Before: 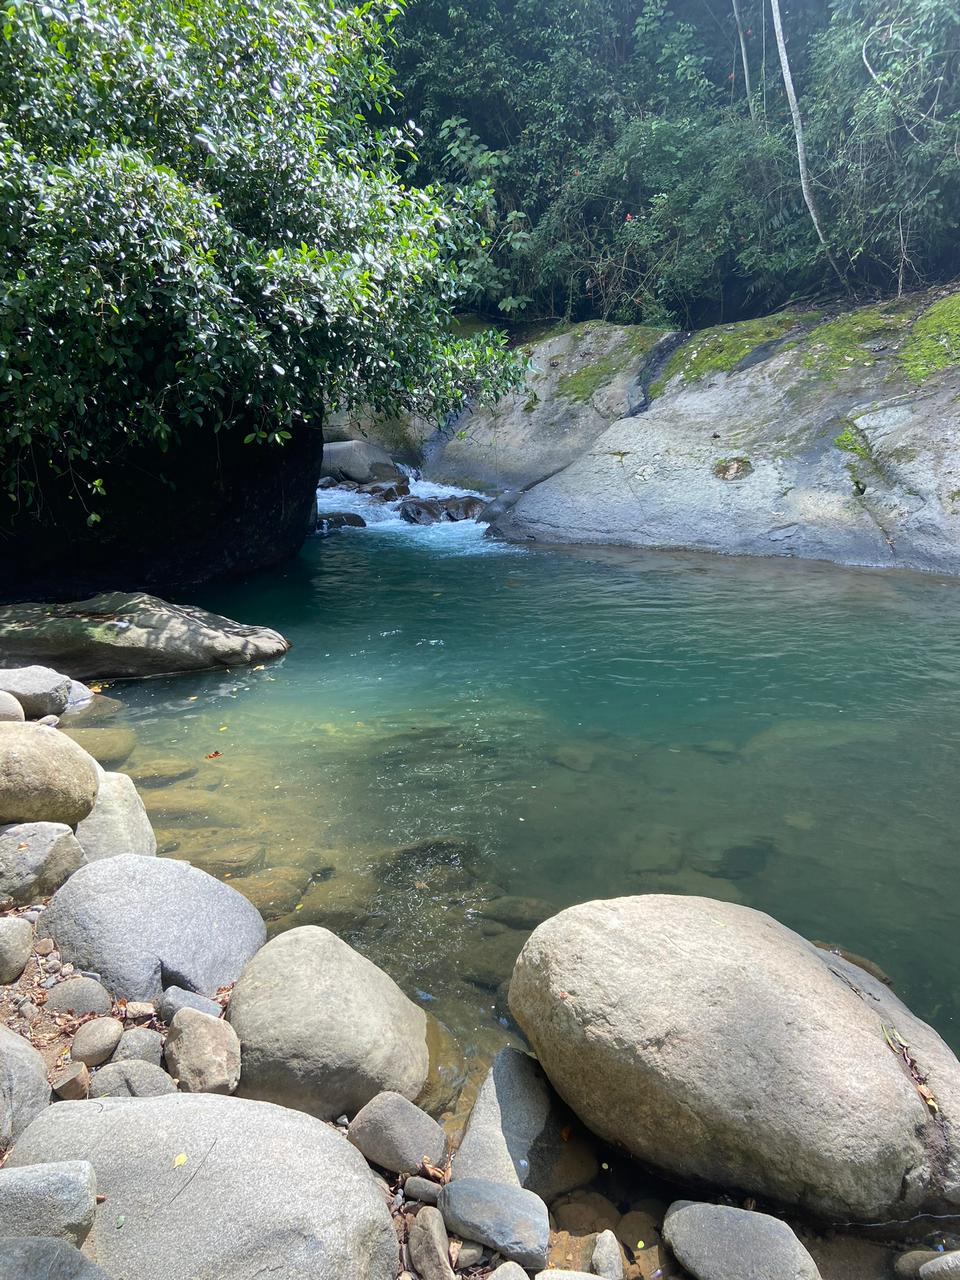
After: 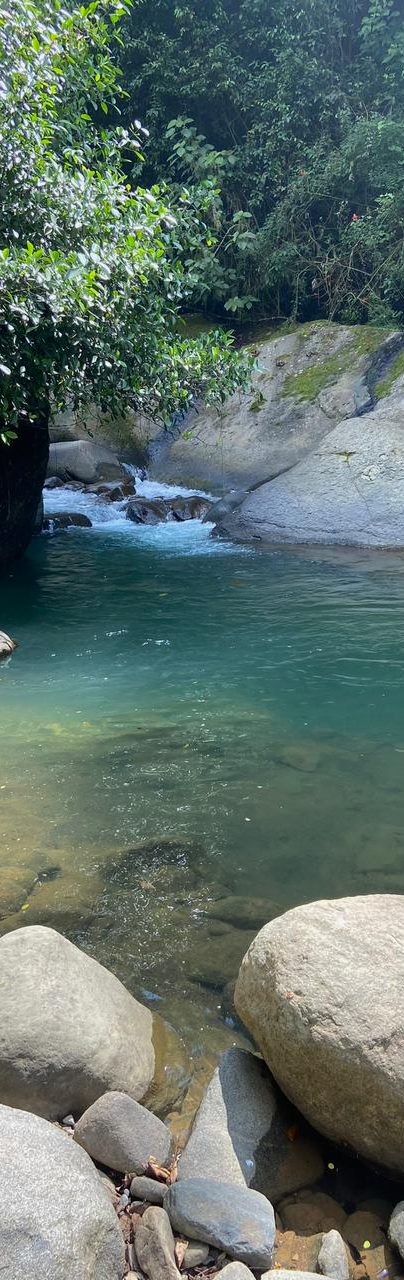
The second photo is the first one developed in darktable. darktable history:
crop: left 28.583%, right 29.231%
shadows and highlights: shadows -20, white point adjustment -2, highlights -35
